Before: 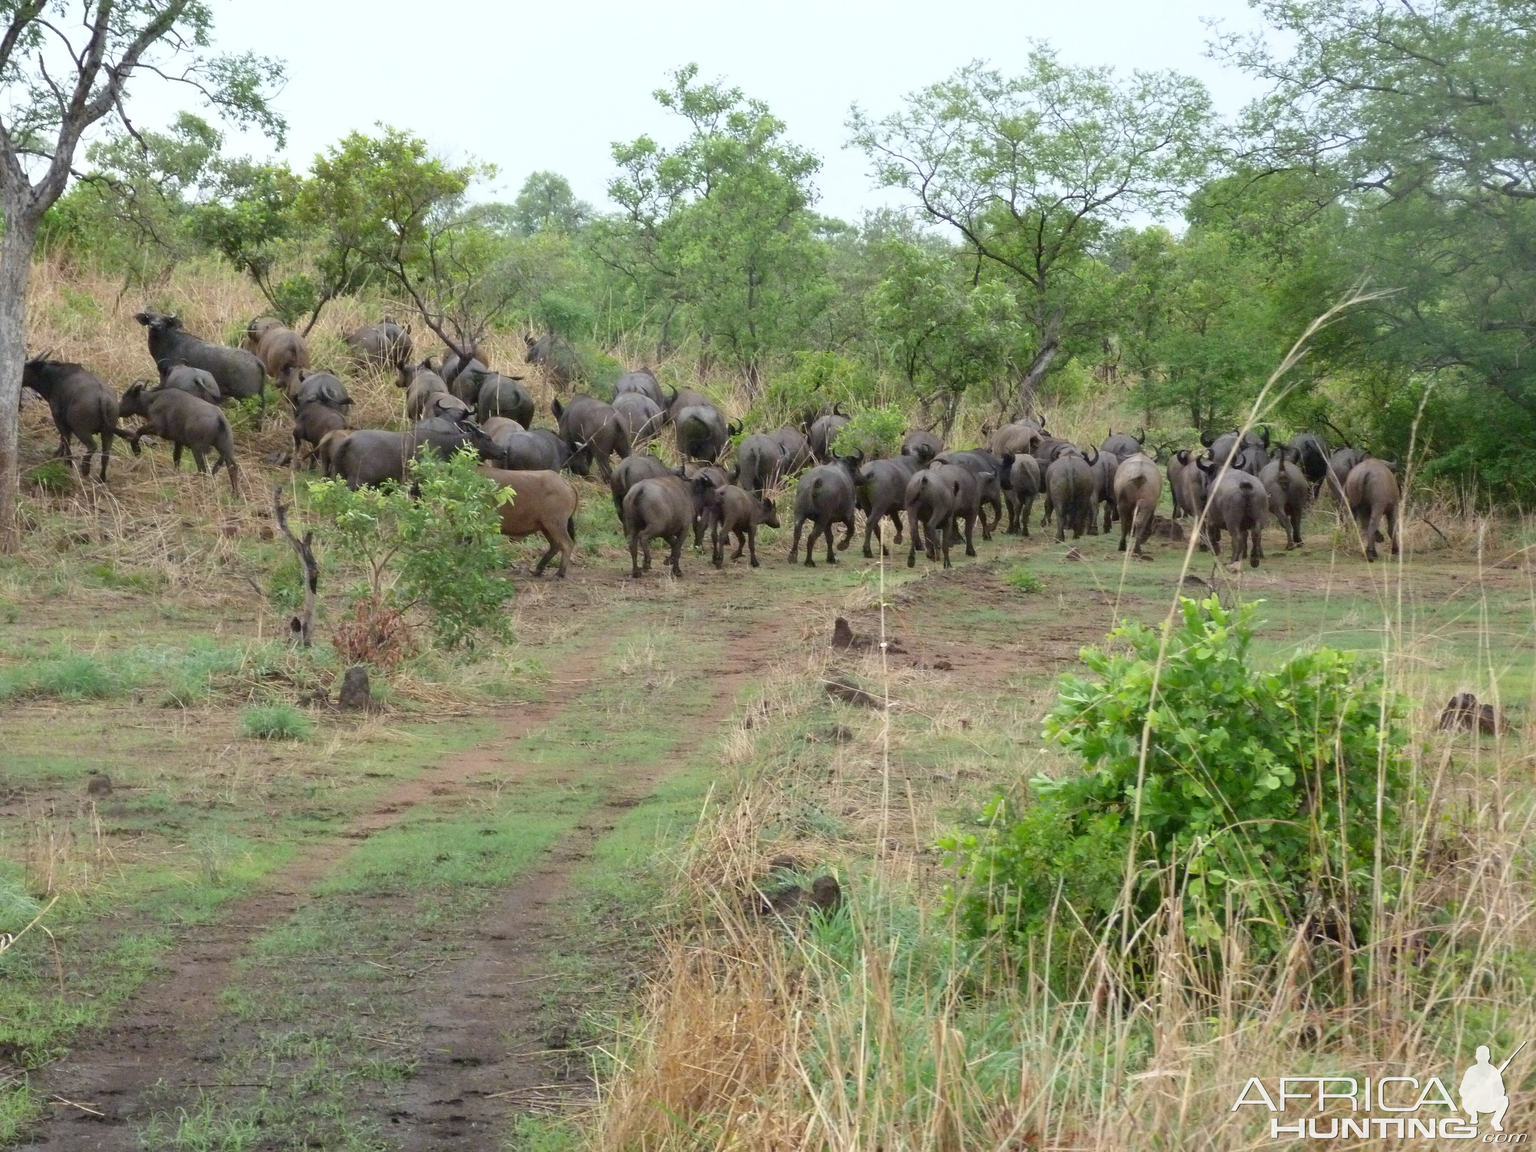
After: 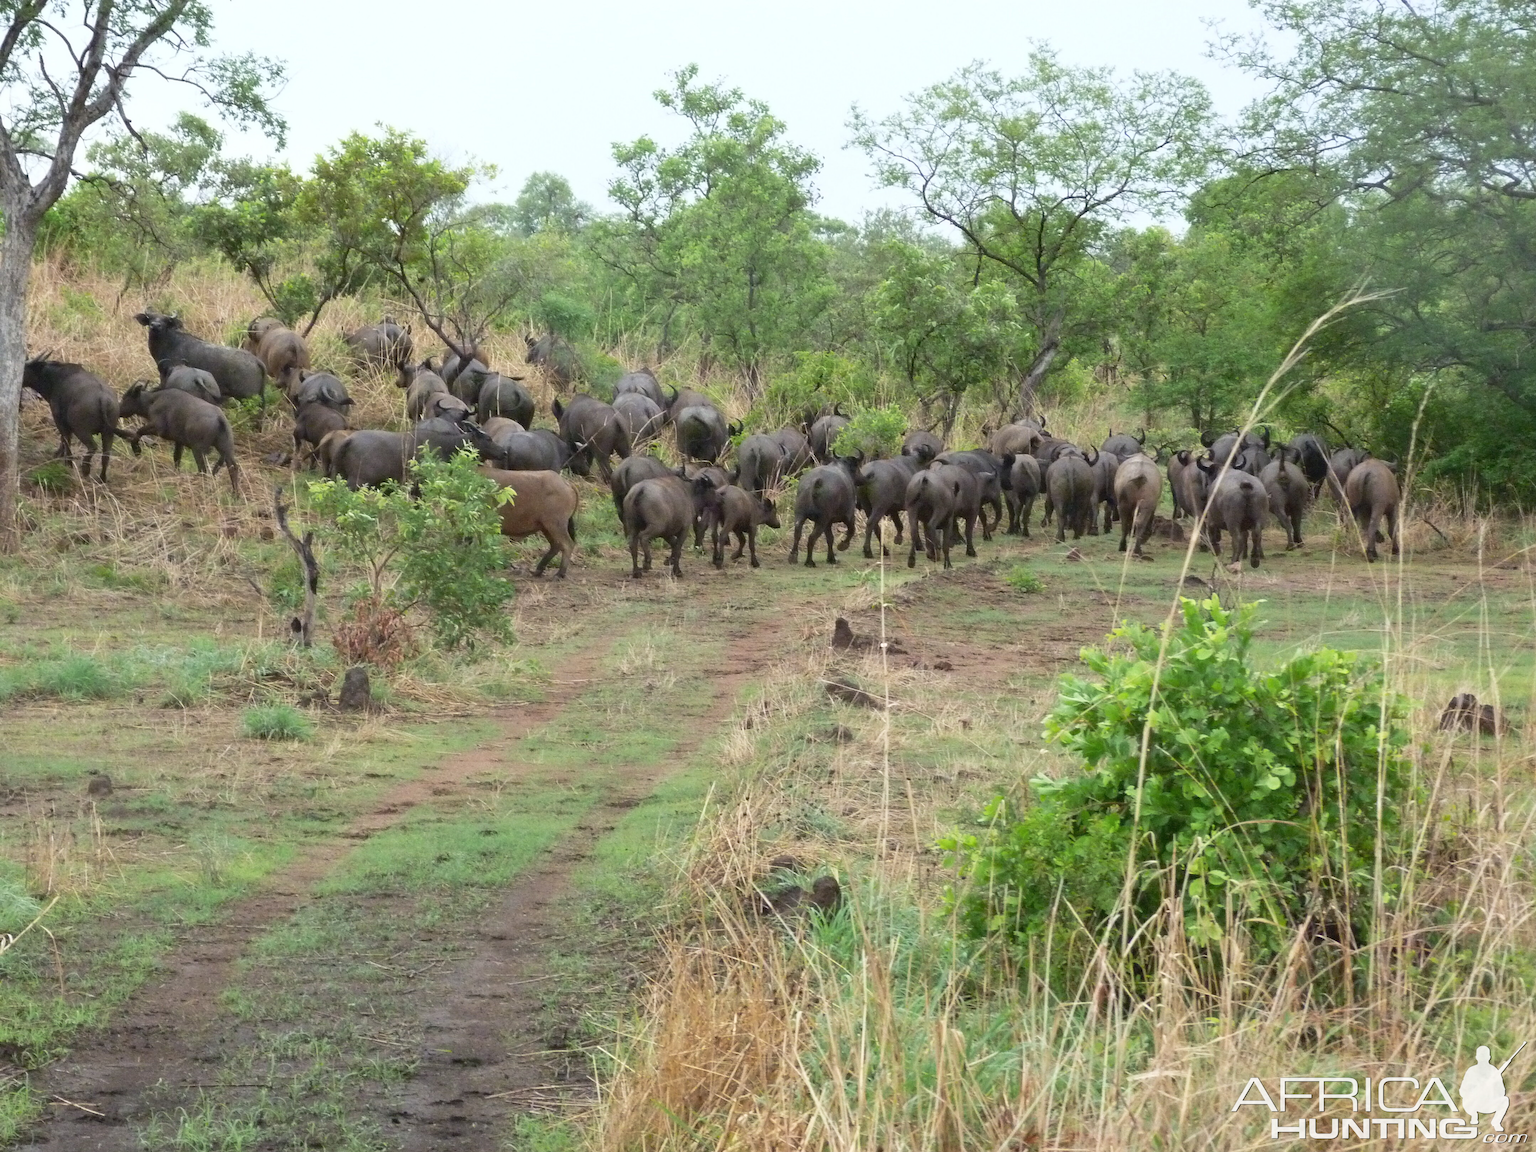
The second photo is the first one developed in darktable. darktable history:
contrast brightness saturation: contrast 0.079, saturation 0.016
tone curve: curves: ch0 [(0, 0.024) (0.119, 0.146) (0.474, 0.485) (0.718, 0.739) (0.817, 0.839) (1, 0.998)]; ch1 [(0, 0) (0.377, 0.416) (0.439, 0.451) (0.477, 0.485) (0.501, 0.503) (0.538, 0.544) (0.58, 0.613) (0.664, 0.7) (0.783, 0.804) (1, 1)]; ch2 [(0, 0) (0.38, 0.405) (0.463, 0.456) (0.498, 0.497) (0.524, 0.535) (0.578, 0.576) (0.648, 0.665) (1, 1)], preserve colors none
